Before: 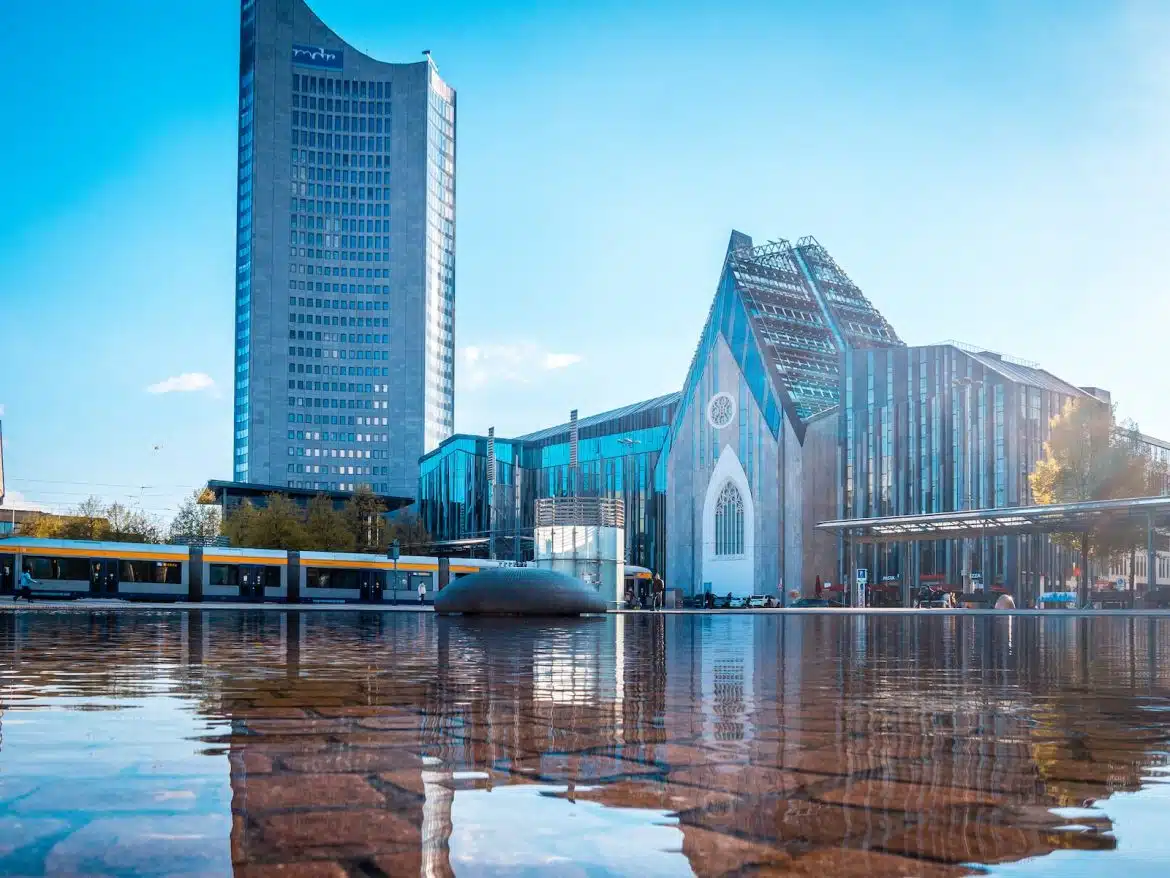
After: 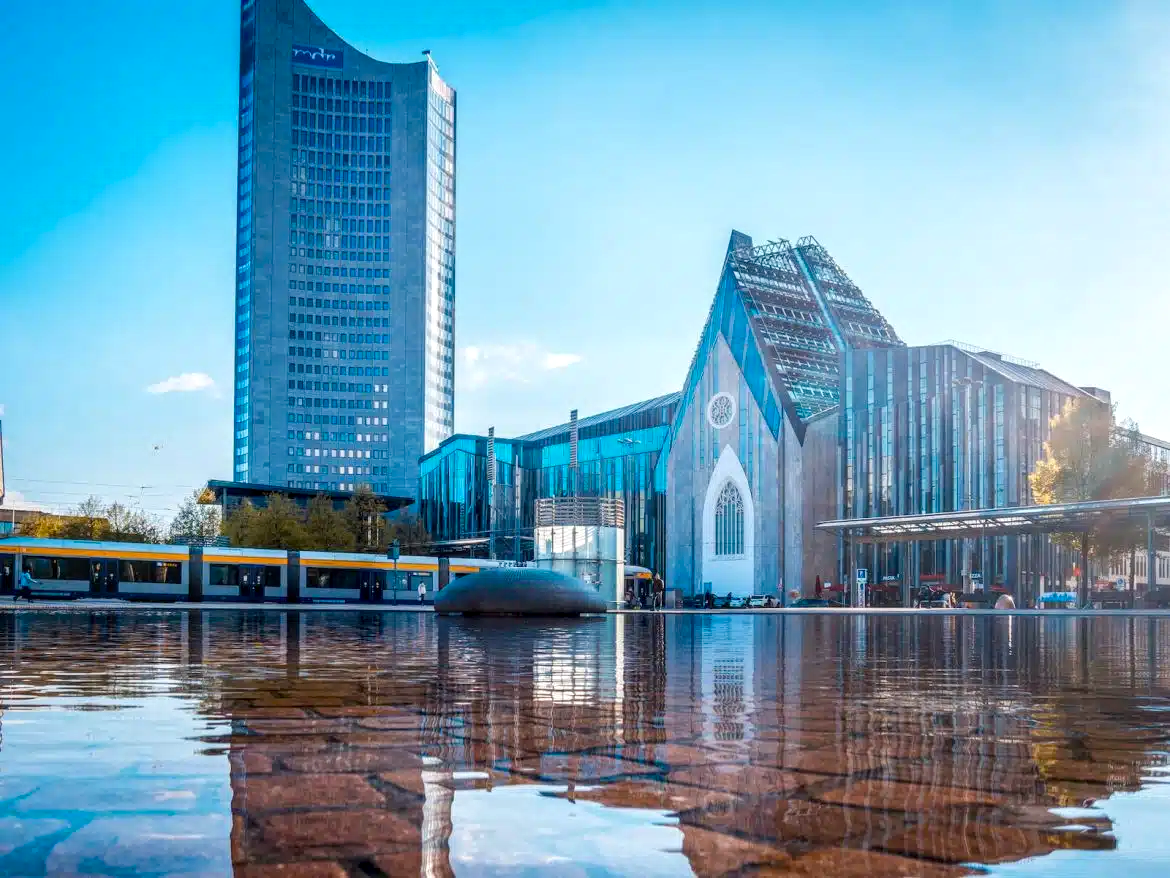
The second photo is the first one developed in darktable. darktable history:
local contrast: on, module defaults
color balance rgb: linear chroma grading › shadows 19.44%, linear chroma grading › highlights 3.42%, linear chroma grading › mid-tones 10.16%
